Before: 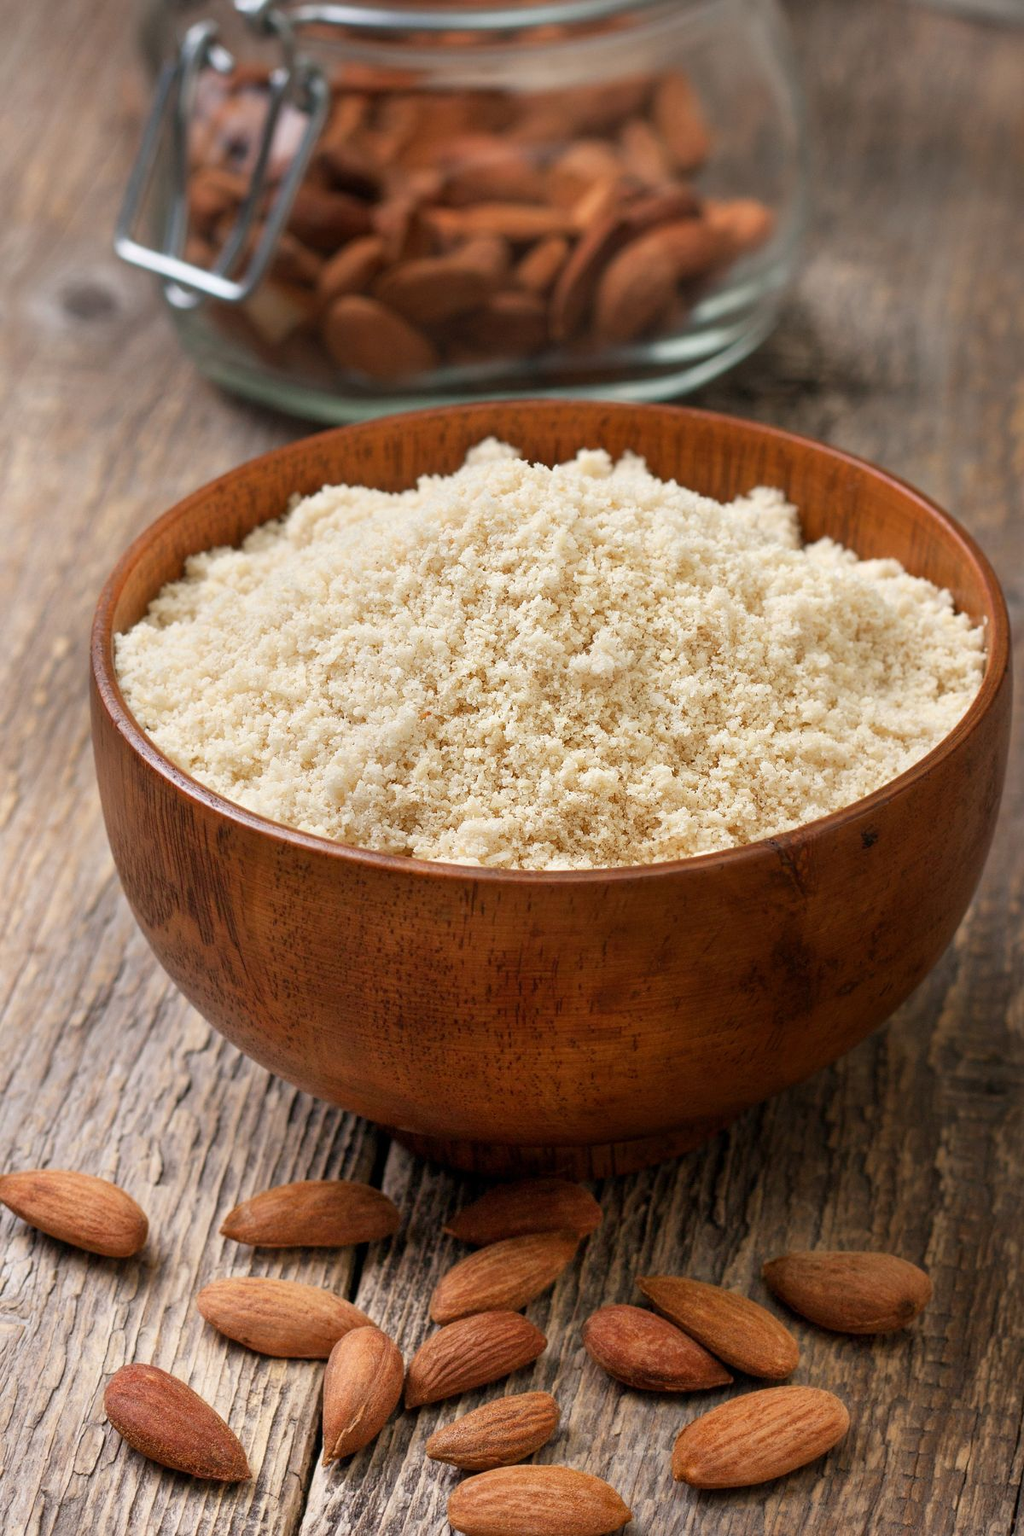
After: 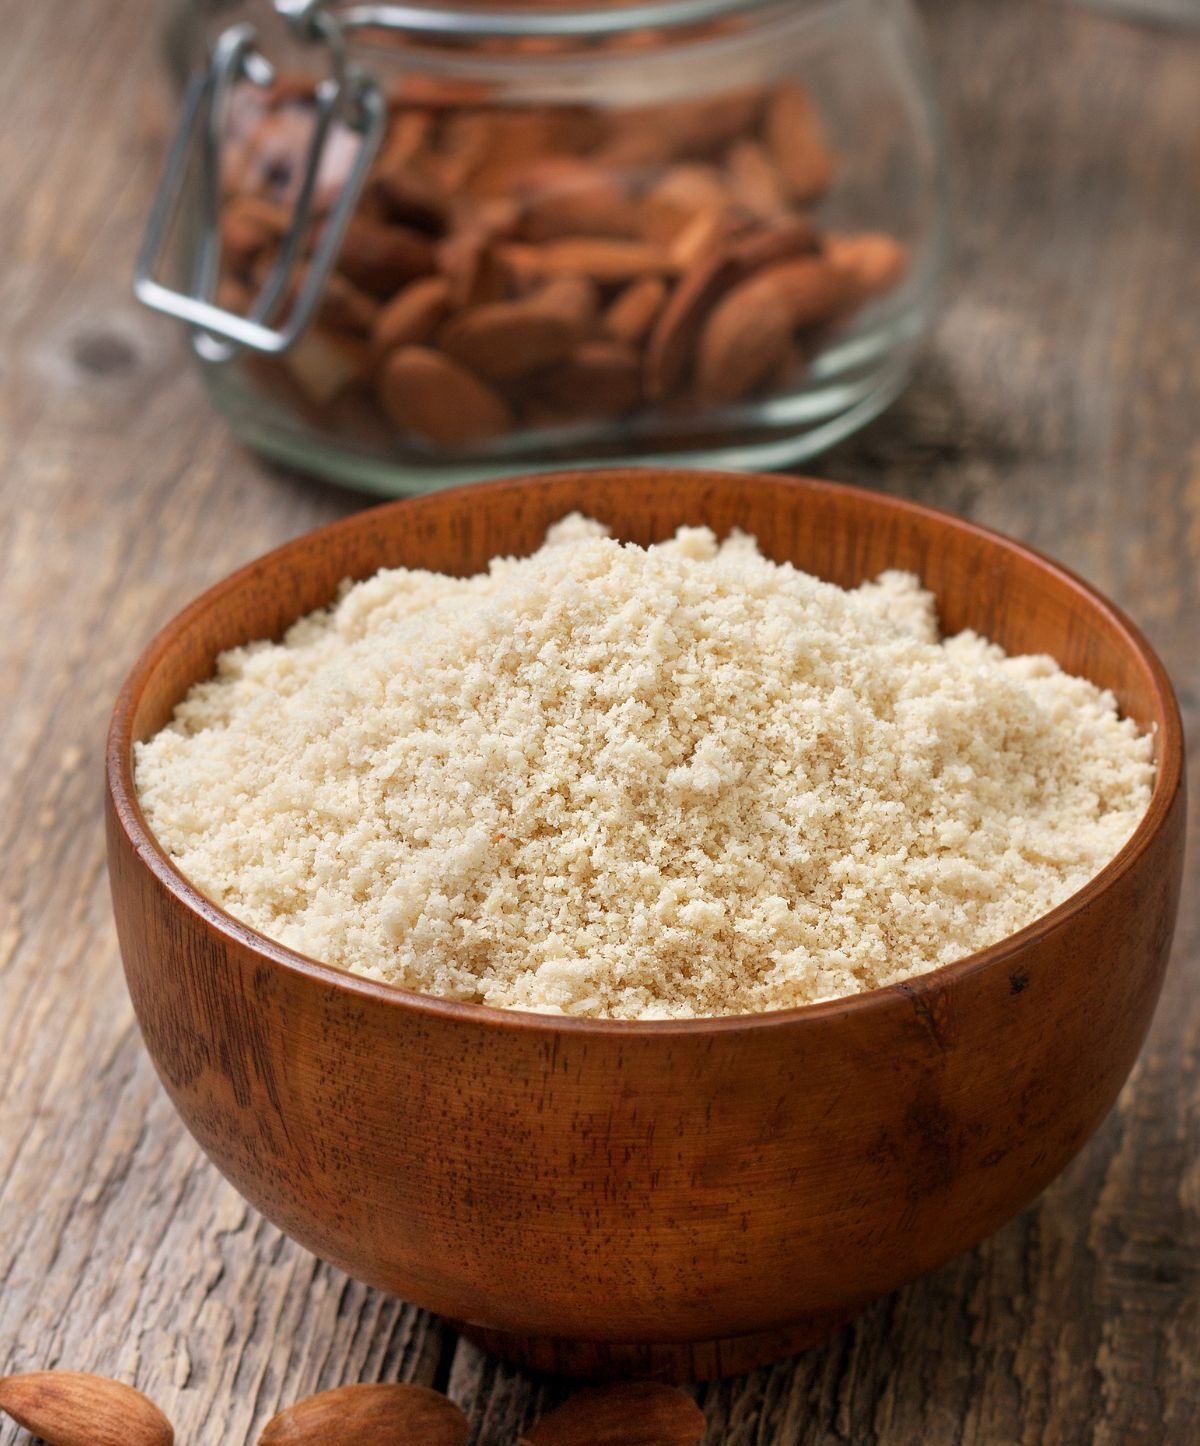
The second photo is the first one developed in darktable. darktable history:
crop: bottom 19.666%
